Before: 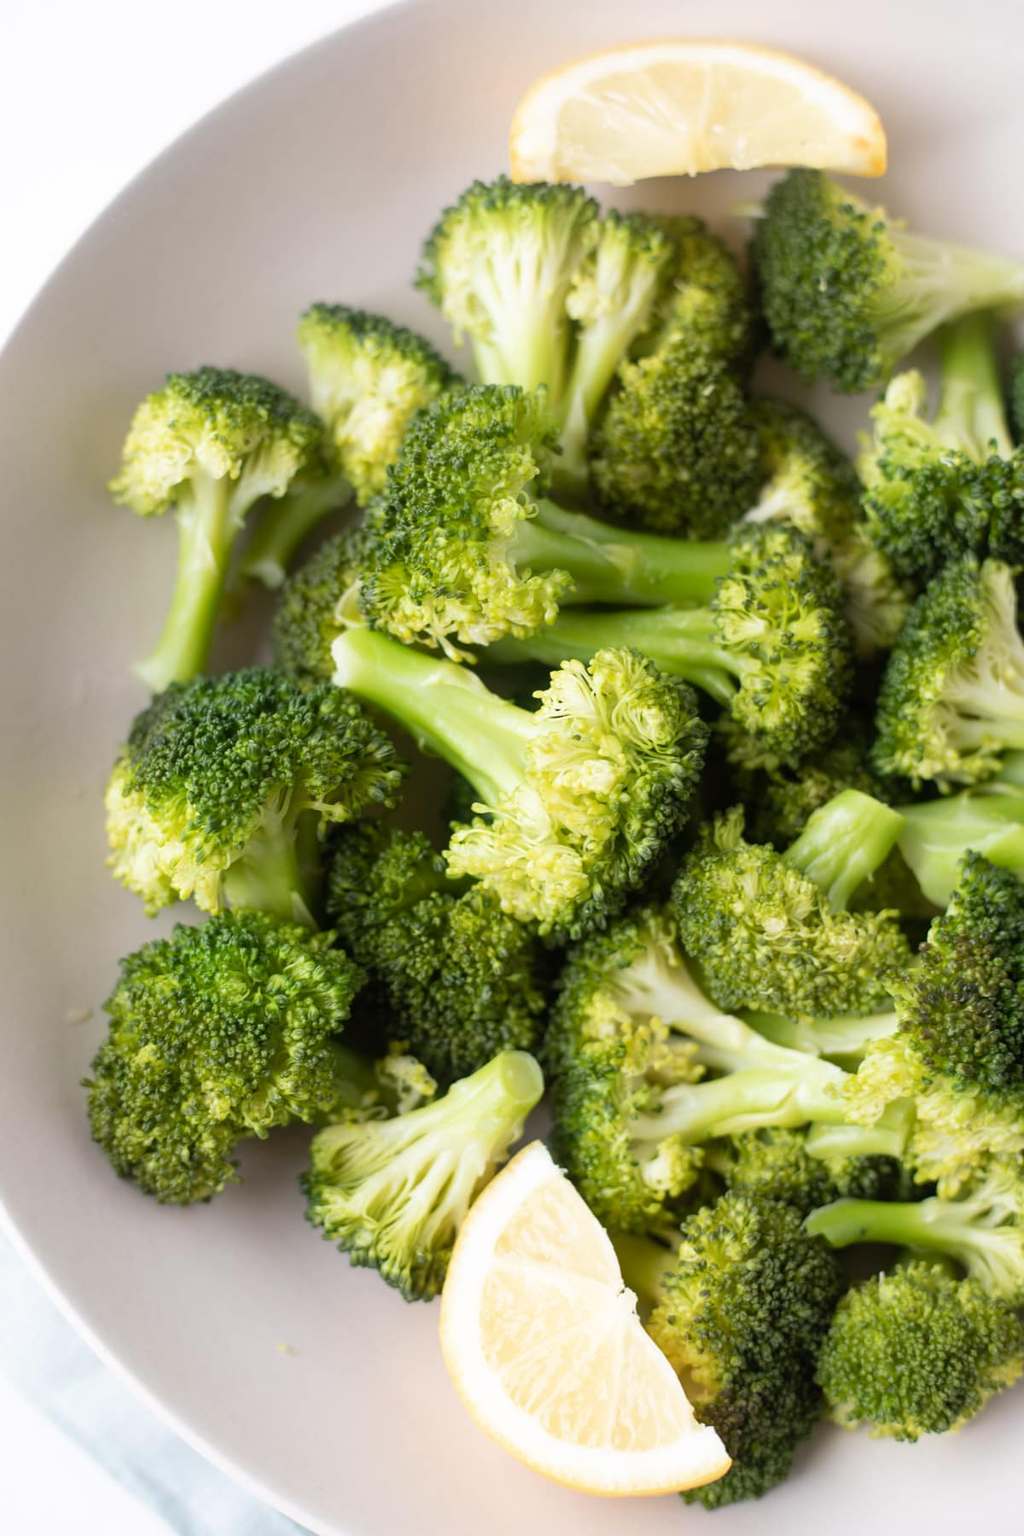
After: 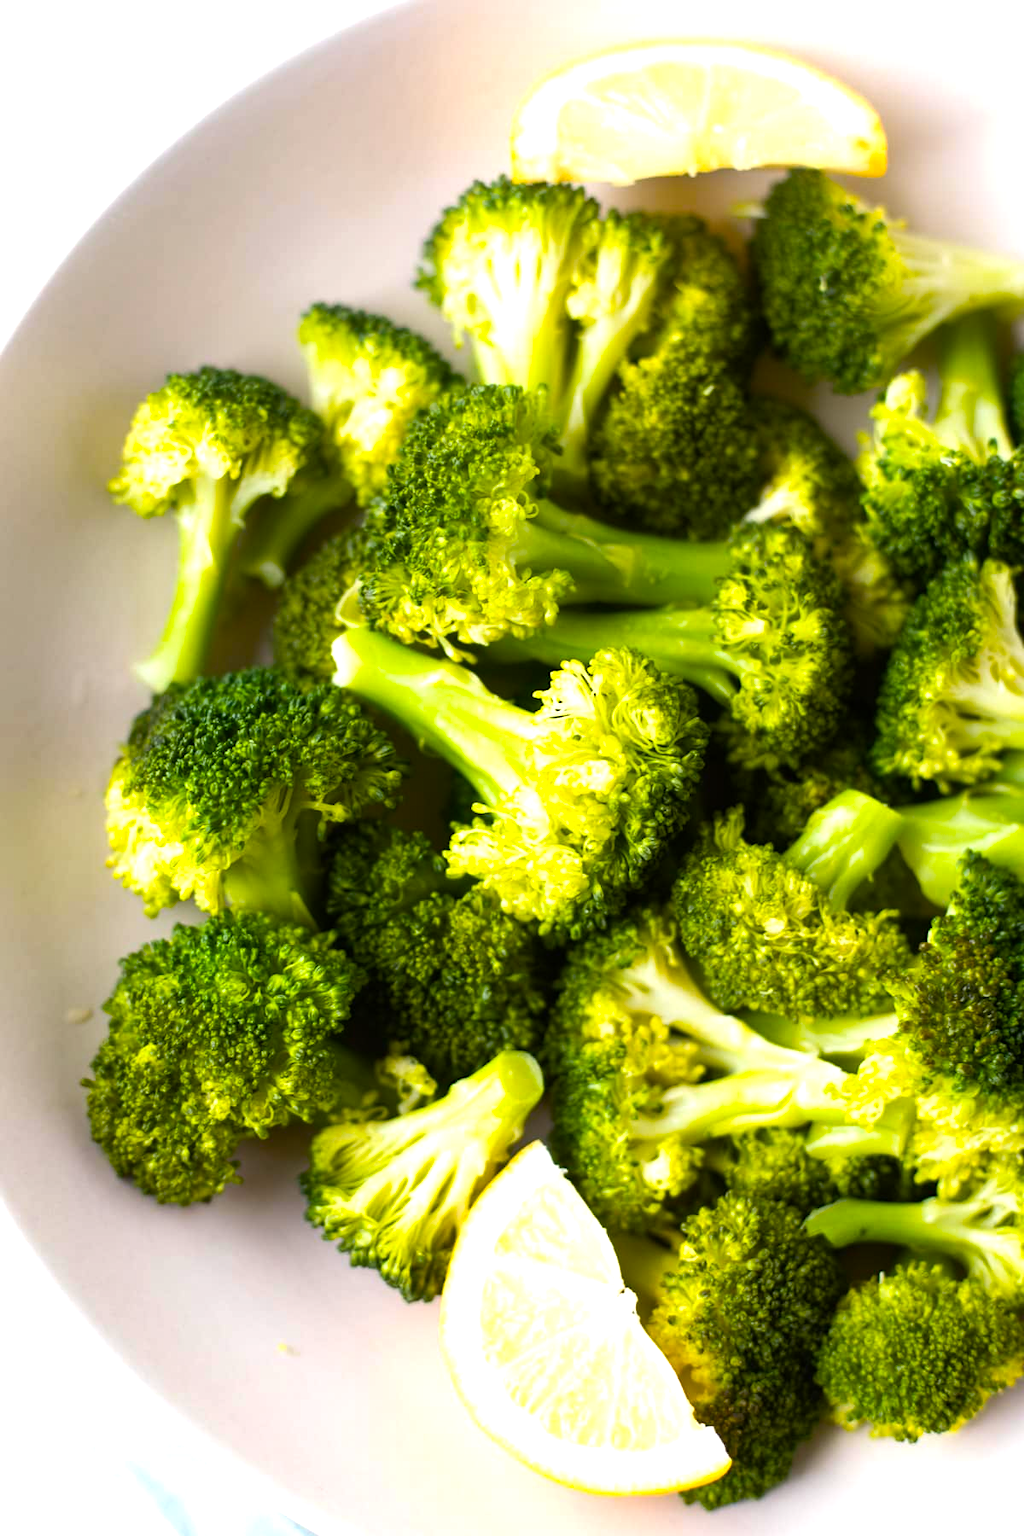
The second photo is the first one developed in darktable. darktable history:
exposure: exposure 0.02 EV, compensate highlight preservation false
color balance rgb: linear chroma grading › global chroma 9%, perceptual saturation grading › global saturation 36%, perceptual saturation grading › shadows 35%, perceptual brilliance grading › global brilliance 15%, perceptual brilliance grading › shadows -35%, global vibrance 15%
